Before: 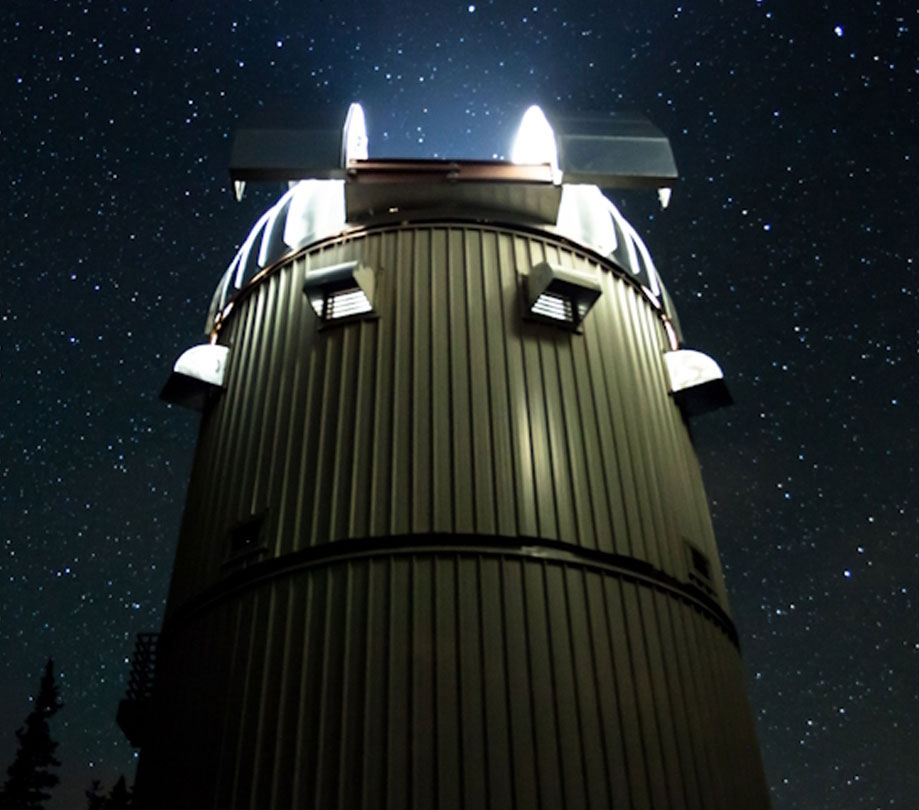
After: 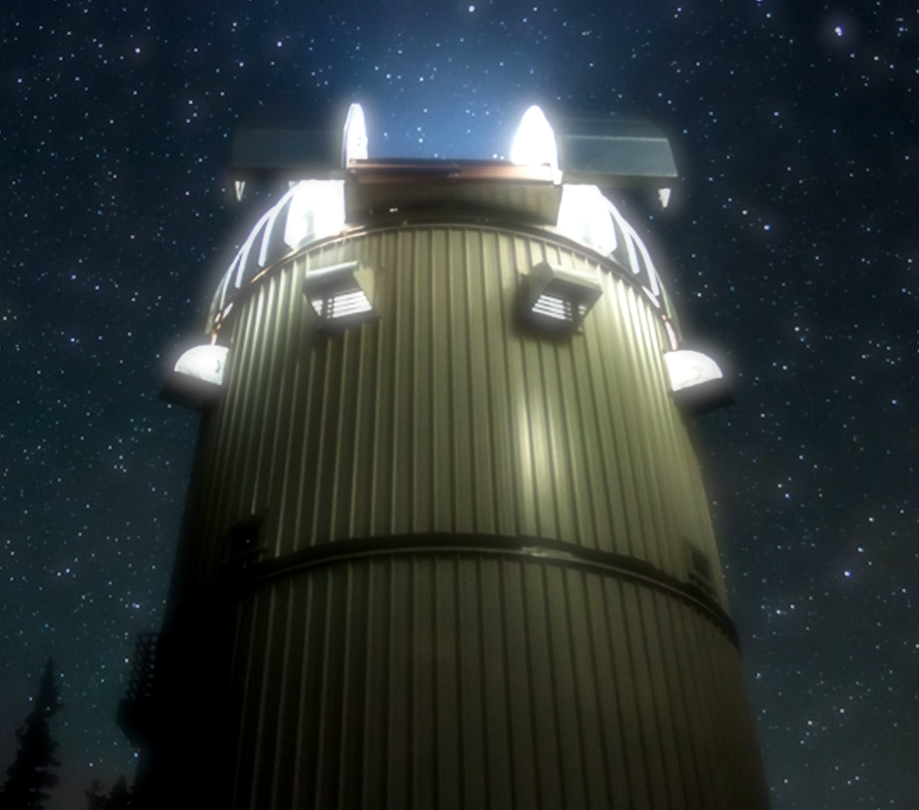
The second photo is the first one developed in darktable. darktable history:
local contrast: on, module defaults
exposure: black level correction 0.001, exposure 0.5 EV, compensate exposure bias true, compensate highlight preservation false
soften: on, module defaults
